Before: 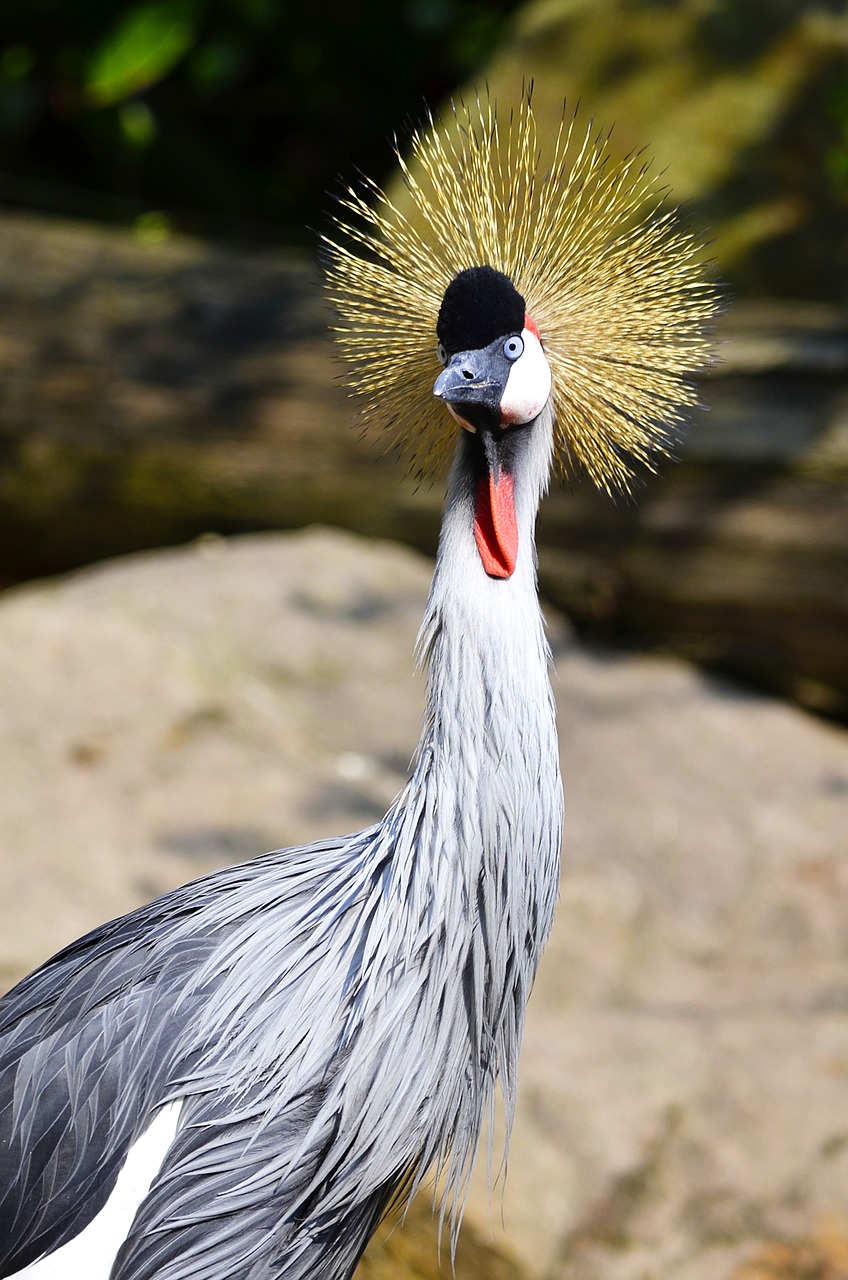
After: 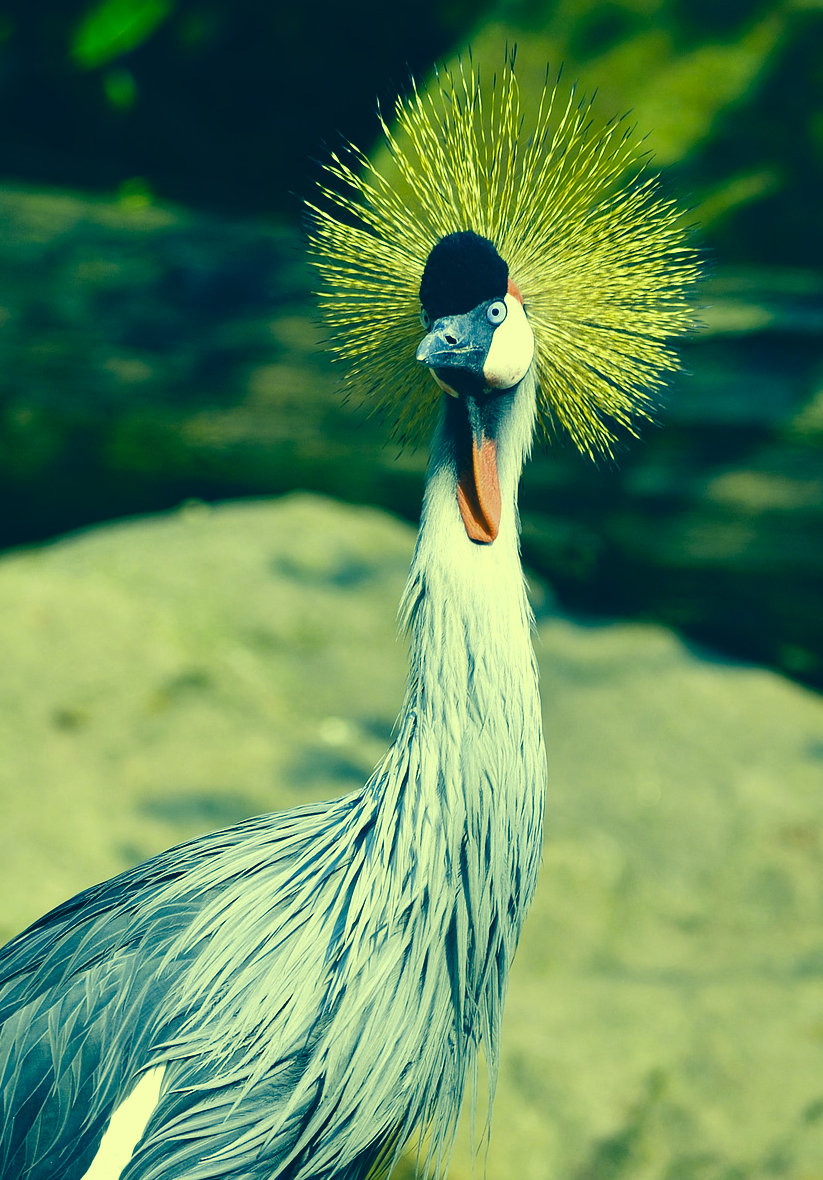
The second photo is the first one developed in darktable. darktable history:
crop: left 2.074%, top 2.802%, right 0.833%, bottom 4.977%
color correction: highlights a* -15.59, highlights b* 39.93, shadows a* -39.86, shadows b* -26.72
